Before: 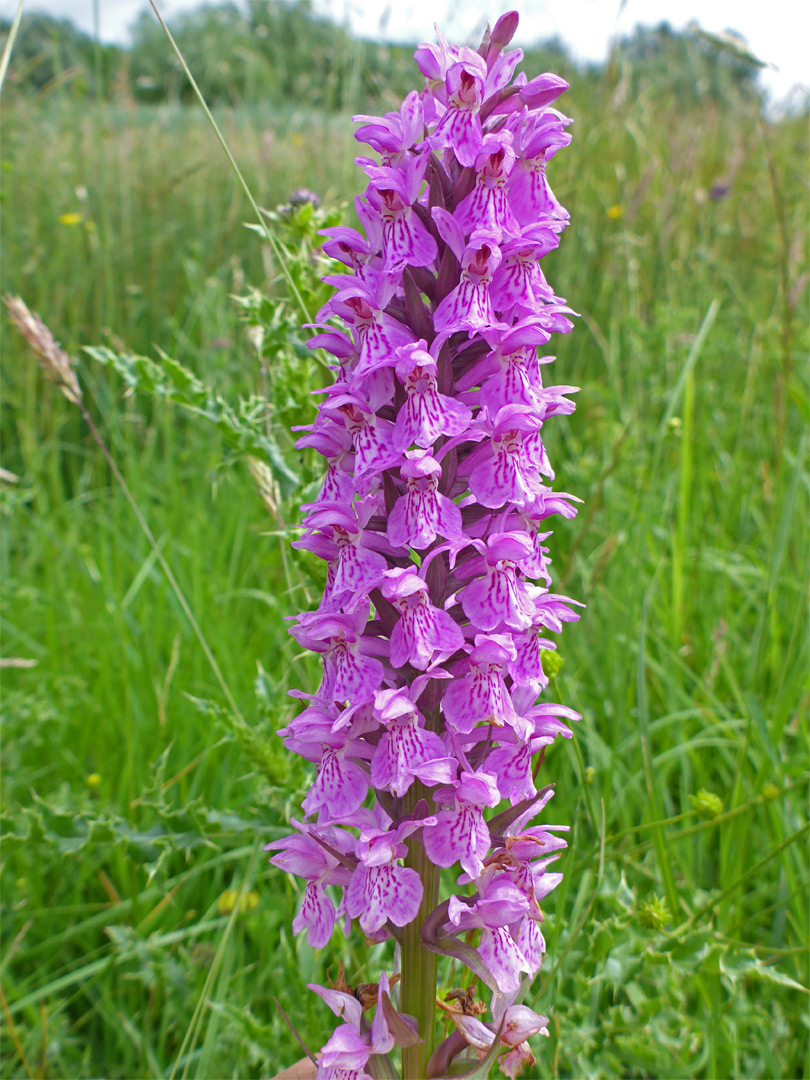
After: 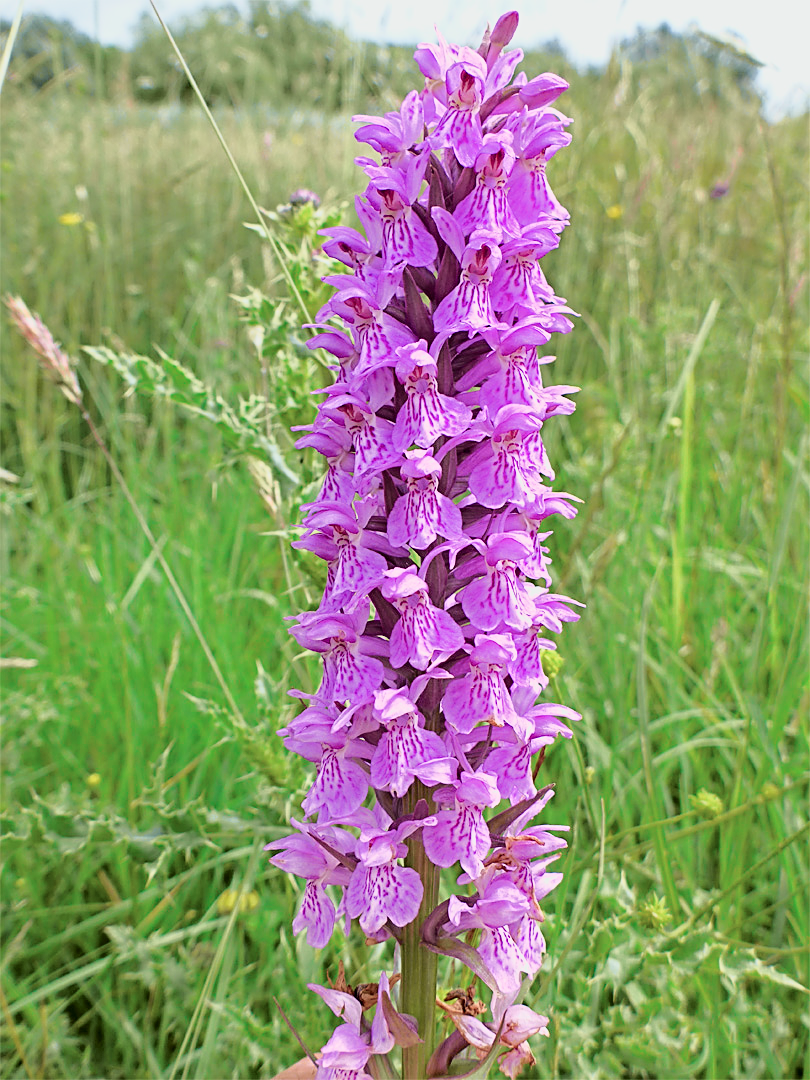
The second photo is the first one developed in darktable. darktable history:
filmic rgb: black relative exposure -7.65 EV, white relative exposure 4.56 EV, hardness 3.61, contrast 1.05
tone equalizer: -8 EV -0.388 EV, -7 EV -0.423 EV, -6 EV -0.302 EV, -5 EV -0.199 EV, -3 EV 0.199 EV, -2 EV 0.314 EV, -1 EV 0.371 EV, +0 EV 0.443 EV
tone curve: curves: ch0 [(0, 0) (0.105, 0.068) (0.195, 0.162) (0.283, 0.283) (0.384, 0.404) (0.485, 0.531) (0.638, 0.681) (0.795, 0.879) (1, 0.977)]; ch1 [(0, 0) (0.161, 0.092) (0.35, 0.33) (0.379, 0.401) (0.456, 0.469) (0.504, 0.501) (0.512, 0.523) (0.58, 0.597) (0.635, 0.646) (1, 1)]; ch2 [(0, 0) (0.371, 0.362) (0.437, 0.437) (0.5, 0.5) (0.53, 0.523) (0.56, 0.58) (0.622, 0.606) (1, 1)], color space Lab, independent channels, preserve colors none
sharpen: on, module defaults
